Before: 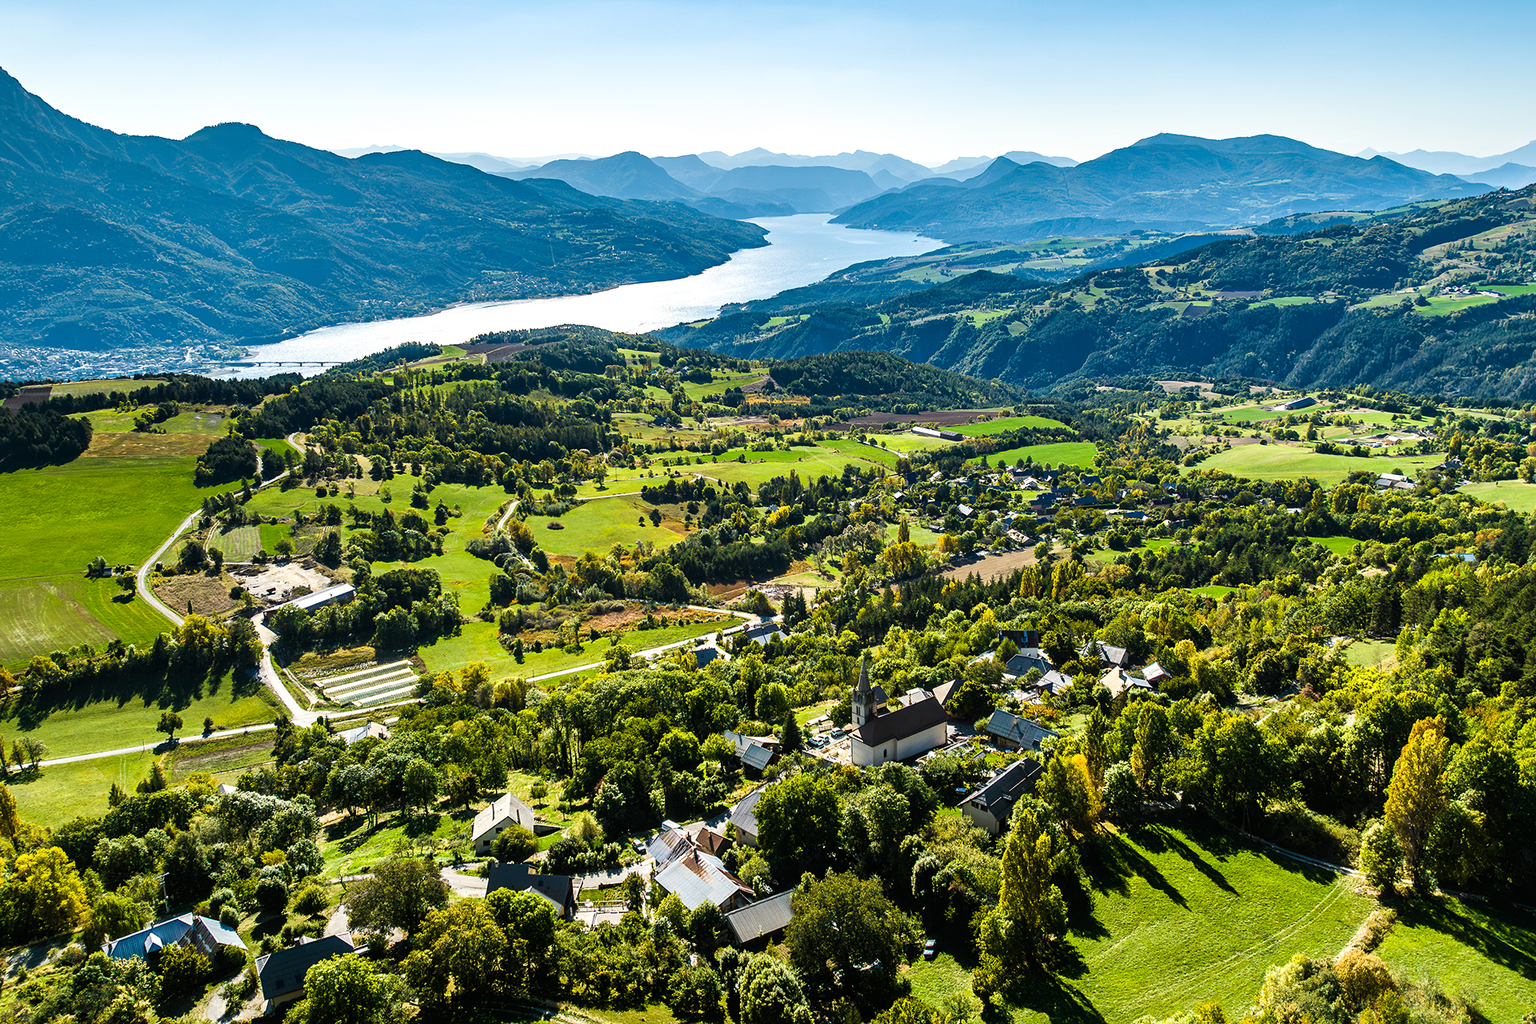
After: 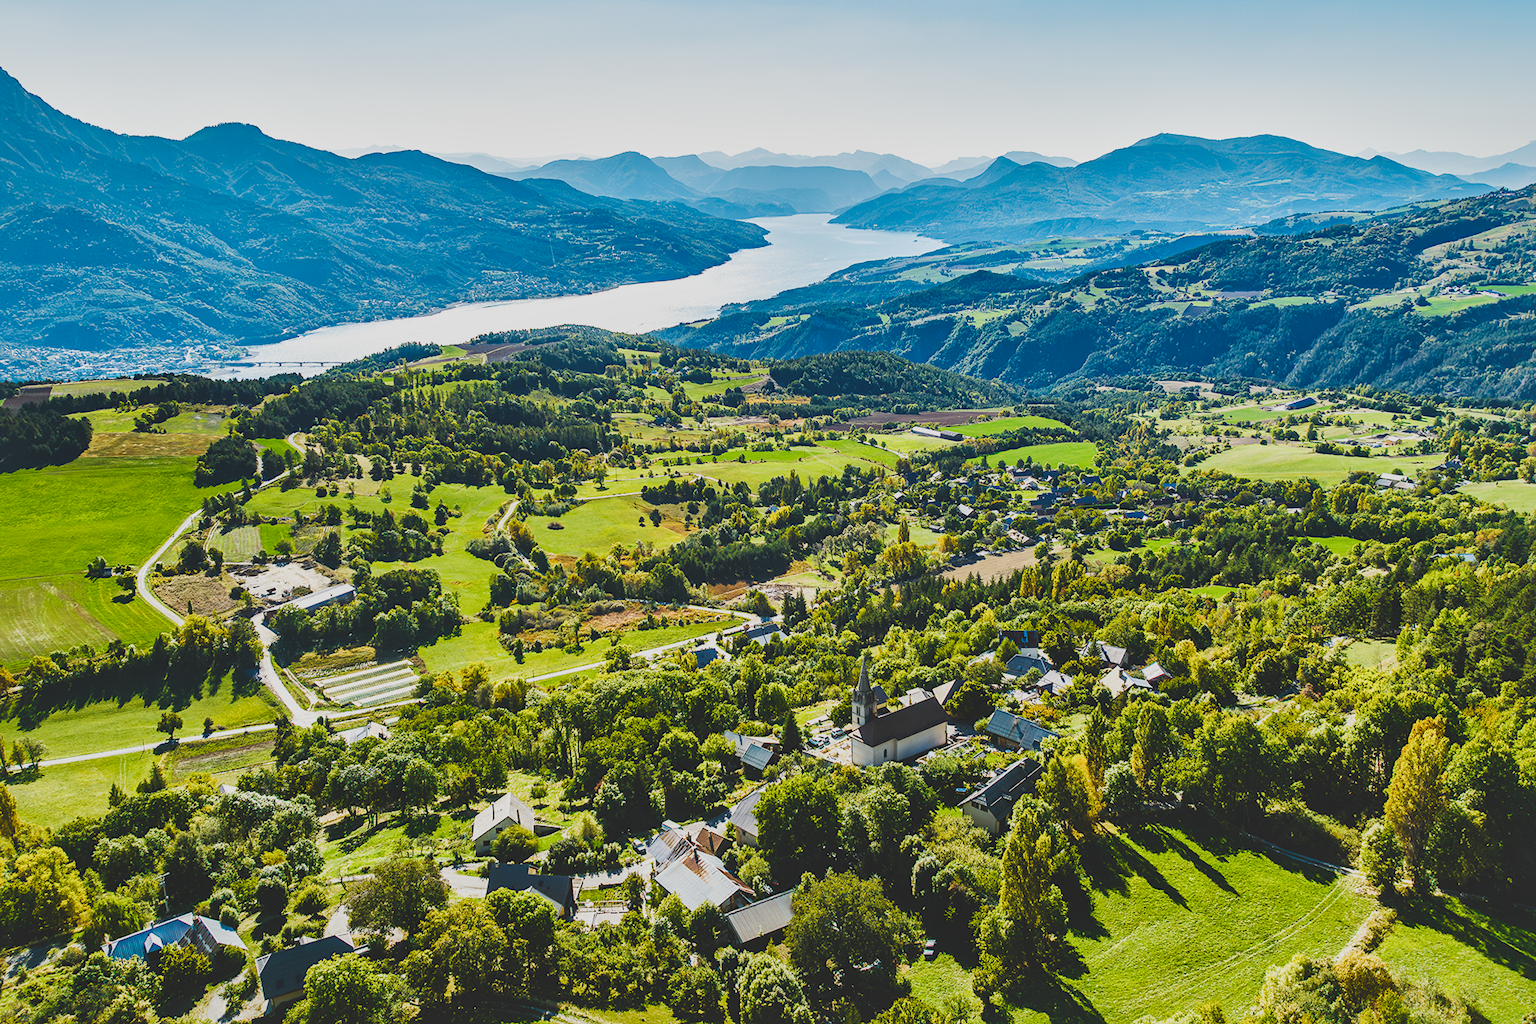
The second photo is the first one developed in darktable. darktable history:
exposure: black level correction -0.007, exposure 0.07 EV, compensate highlight preservation false
contrast brightness saturation: contrast 0.043, saturation 0.164
tone curve: curves: ch0 [(0, 0) (0.003, 0.125) (0.011, 0.139) (0.025, 0.155) (0.044, 0.174) (0.069, 0.192) (0.1, 0.211) (0.136, 0.234) (0.177, 0.262) (0.224, 0.296) (0.277, 0.337) (0.335, 0.385) (0.399, 0.436) (0.468, 0.5) (0.543, 0.573) (0.623, 0.644) (0.709, 0.713) (0.801, 0.791) (0.898, 0.881) (1, 1)], color space Lab, independent channels, preserve colors none
filmic rgb: black relative exposure -16 EV, white relative exposure 4.95 EV, hardness 6.19, preserve chrominance no, color science v4 (2020)
local contrast: mode bilateral grid, contrast 21, coarseness 49, detail 147%, midtone range 0.2
